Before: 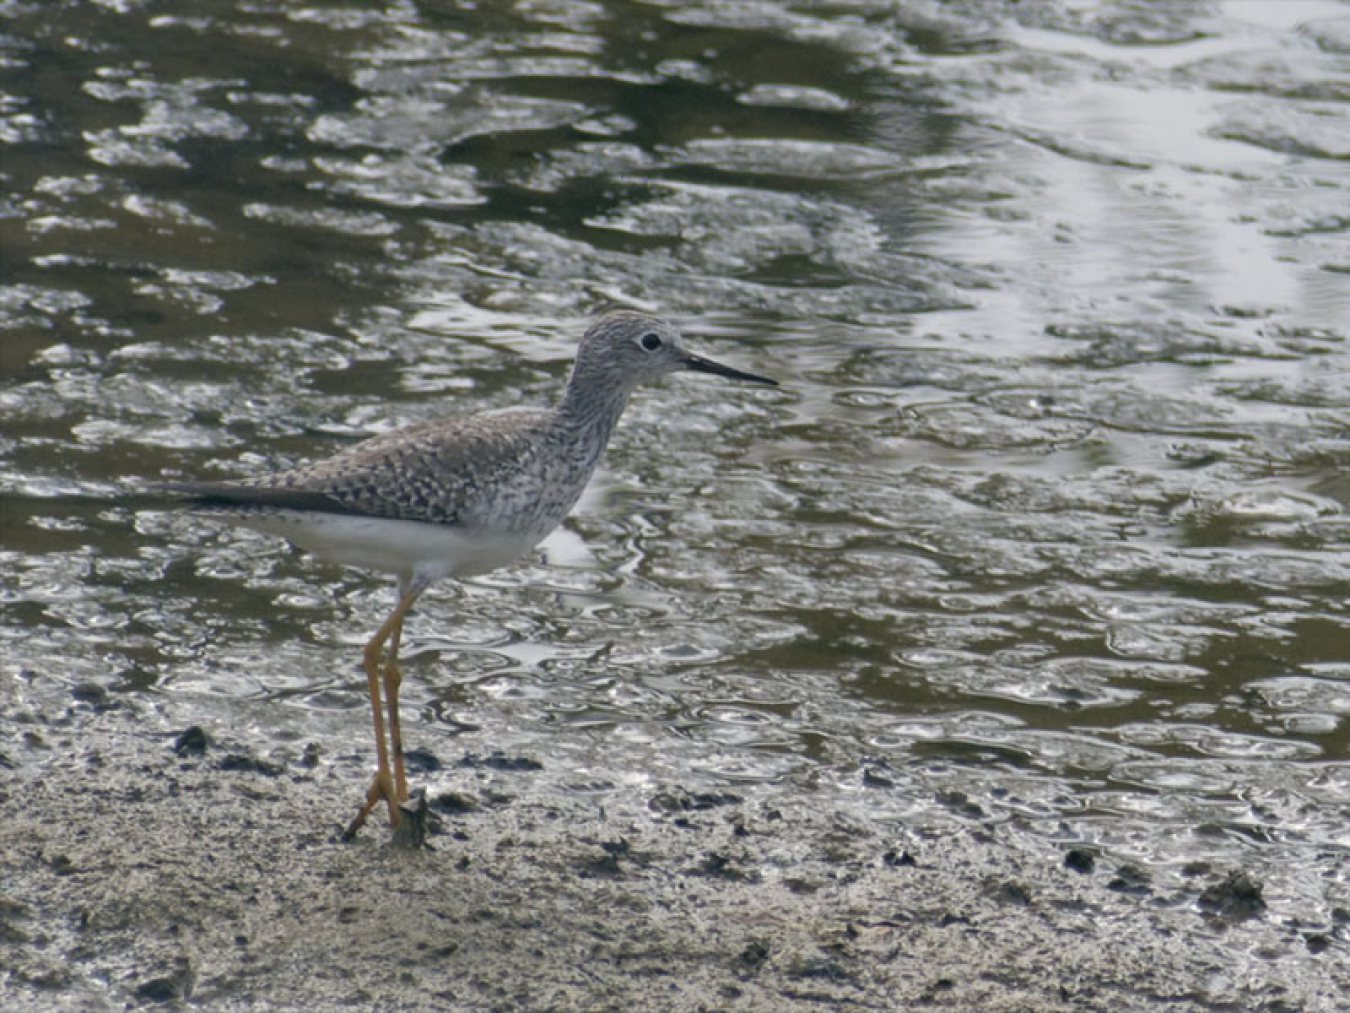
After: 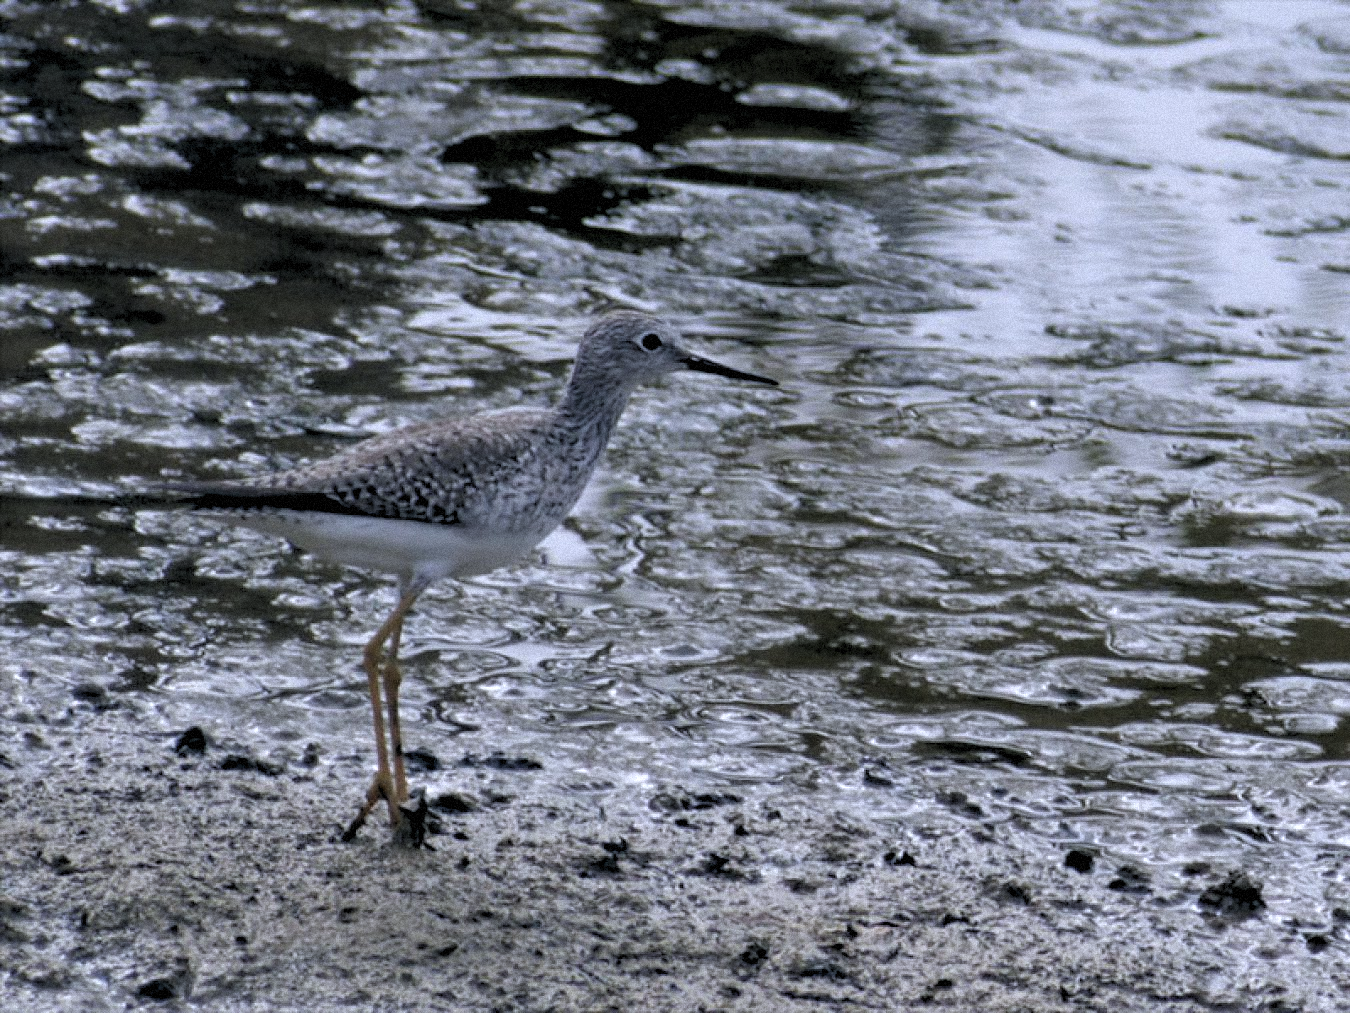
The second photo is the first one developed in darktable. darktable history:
grain: mid-tones bias 0%
white balance: red 0.967, blue 1.119, emerald 0.756
rgb levels: levels [[0.034, 0.472, 0.904], [0, 0.5, 1], [0, 0.5, 1]]
